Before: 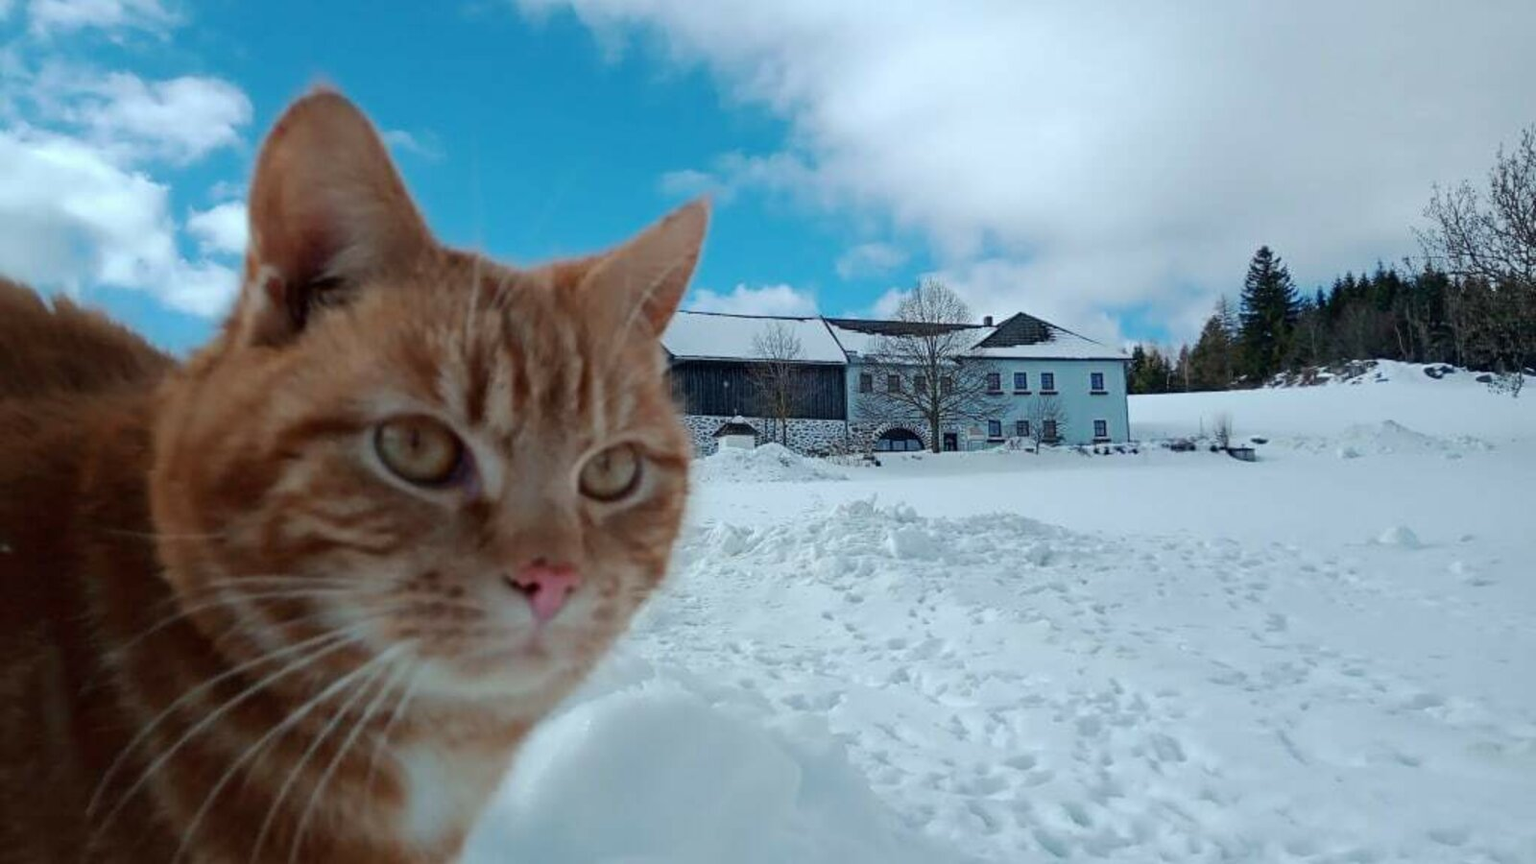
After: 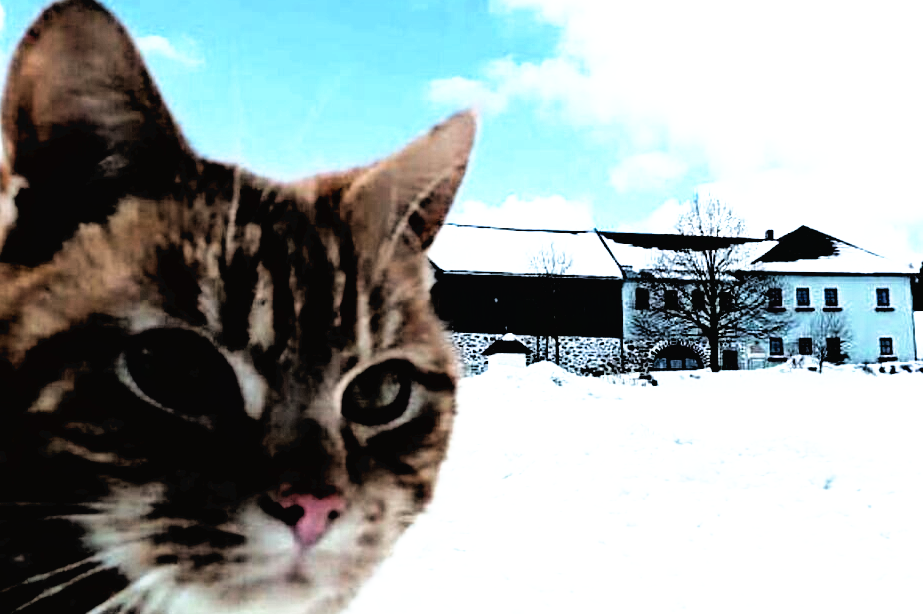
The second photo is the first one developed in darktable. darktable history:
tone curve: curves: ch0 [(0, 0) (0.003, 0.028) (0.011, 0.028) (0.025, 0.026) (0.044, 0.036) (0.069, 0.06) (0.1, 0.101) (0.136, 0.15) (0.177, 0.203) (0.224, 0.271) (0.277, 0.345) (0.335, 0.422) (0.399, 0.515) (0.468, 0.611) (0.543, 0.716) (0.623, 0.826) (0.709, 0.942) (0.801, 0.992) (0.898, 1) (1, 1)], preserve colors none
filmic rgb: black relative exposure -1.08 EV, white relative exposure 2.05 EV, hardness 1.52, contrast 2.234
crop: left 16.254%, top 11.189%, right 26.046%, bottom 20.542%
